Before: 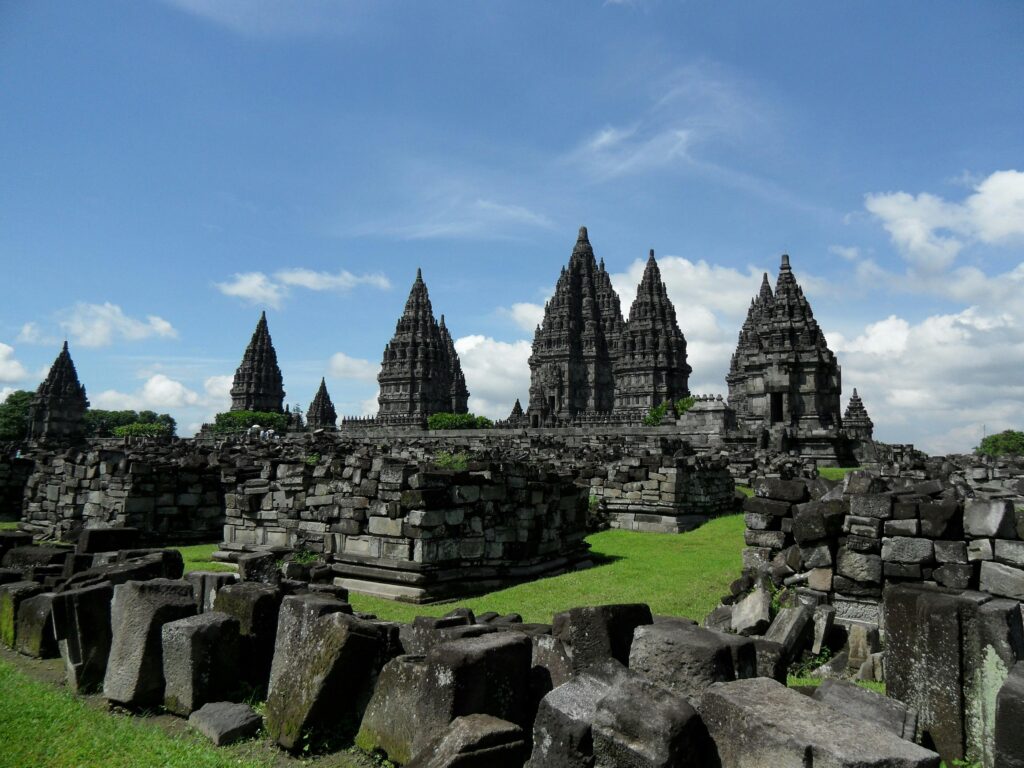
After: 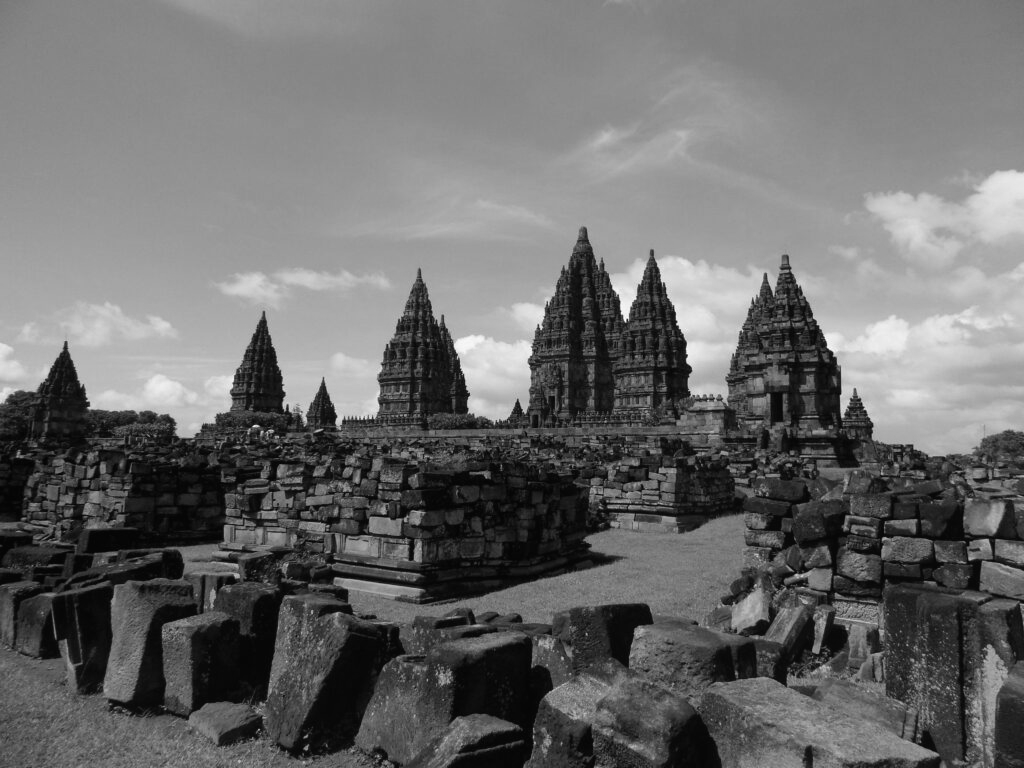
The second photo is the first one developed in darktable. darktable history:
monochrome: a -3.63, b -0.465
contrast equalizer: octaves 7, y [[0.6 ×6], [0.55 ×6], [0 ×6], [0 ×6], [0 ×6]], mix -0.2
